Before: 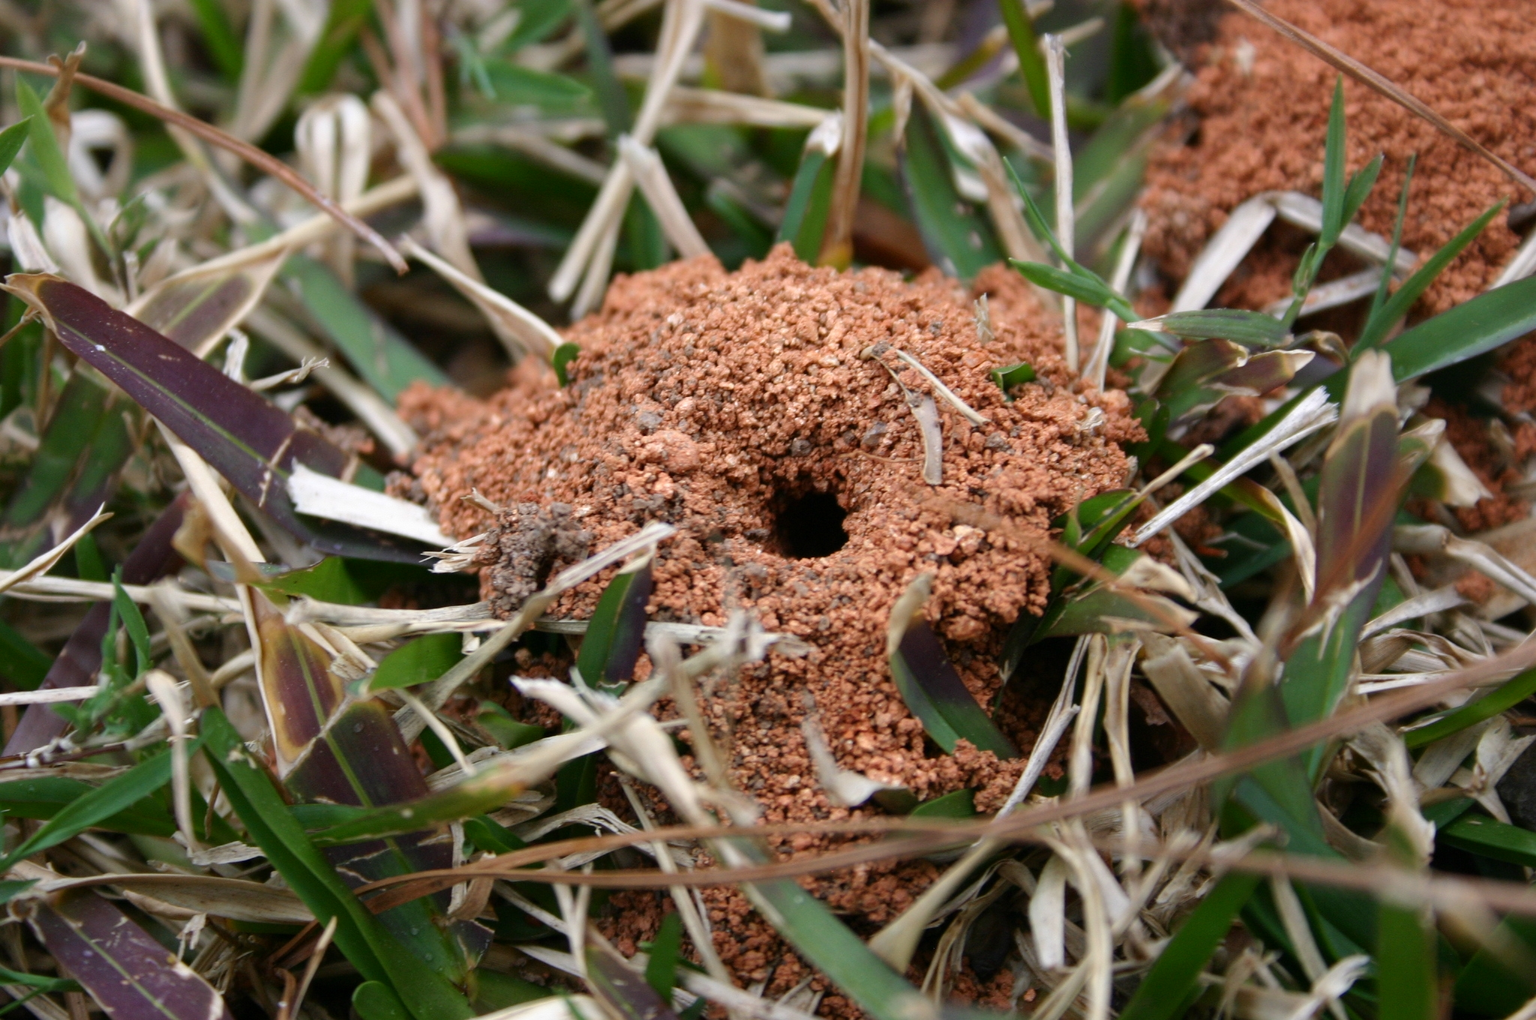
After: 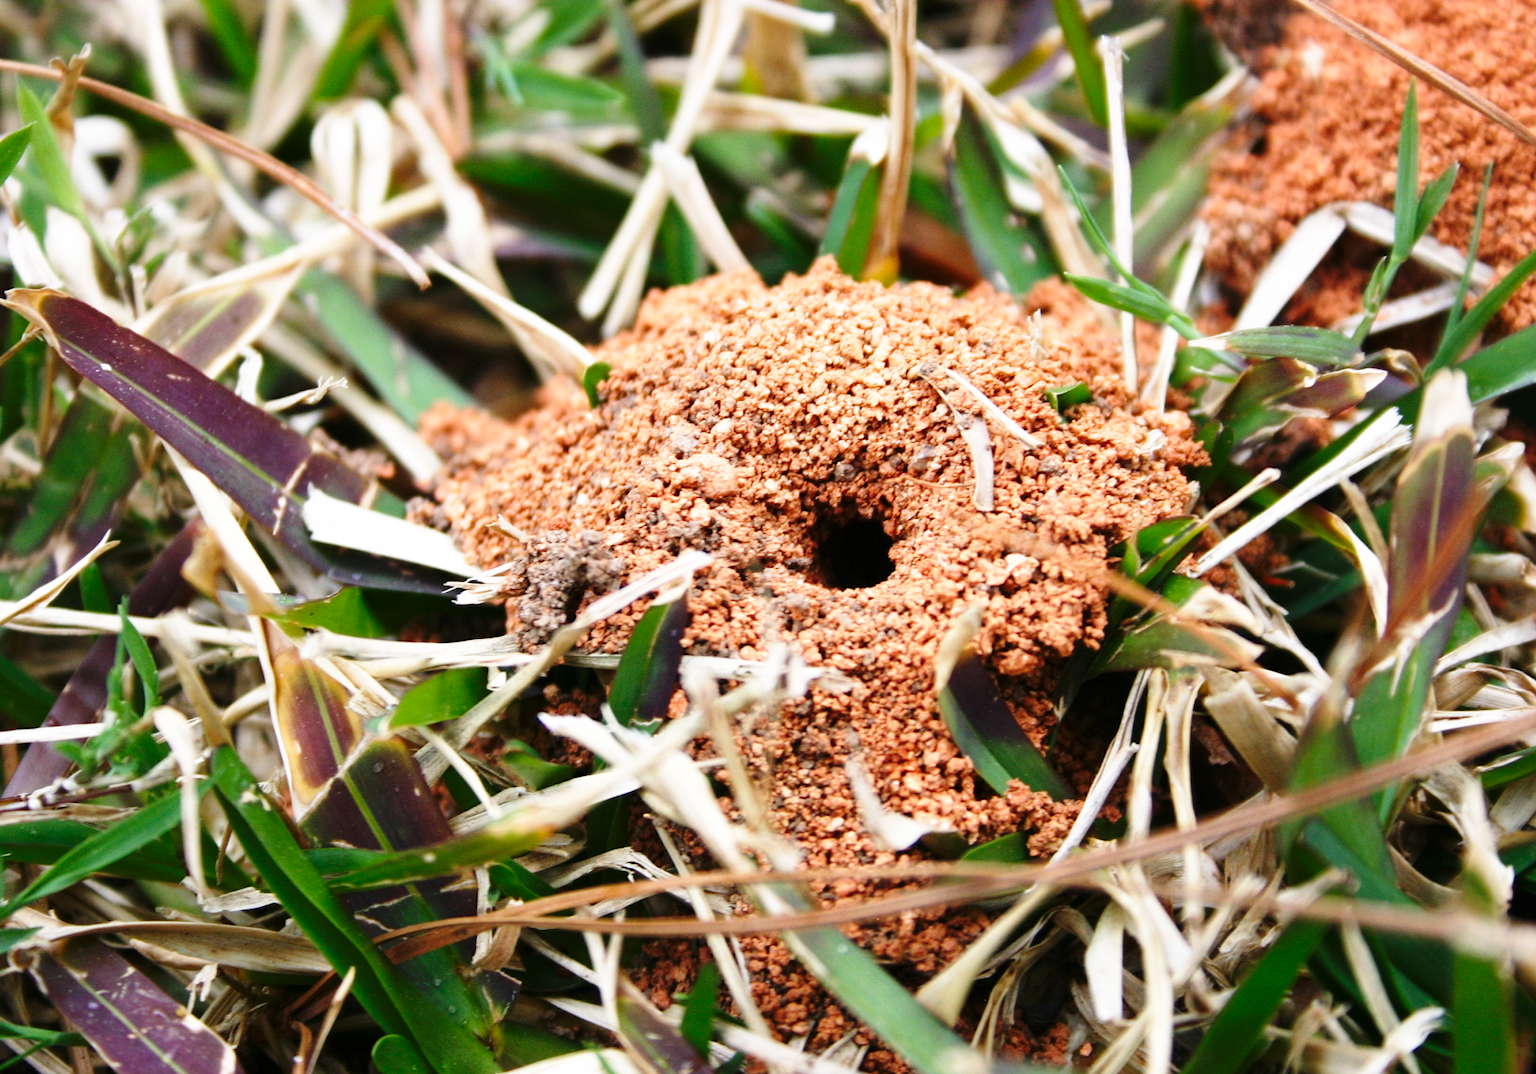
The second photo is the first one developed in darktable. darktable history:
base curve: curves: ch0 [(0, 0) (0.026, 0.03) (0.109, 0.232) (0.351, 0.748) (0.669, 0.968) (1, 1)], preserve colors none
crop and rotate: right 5.167%
